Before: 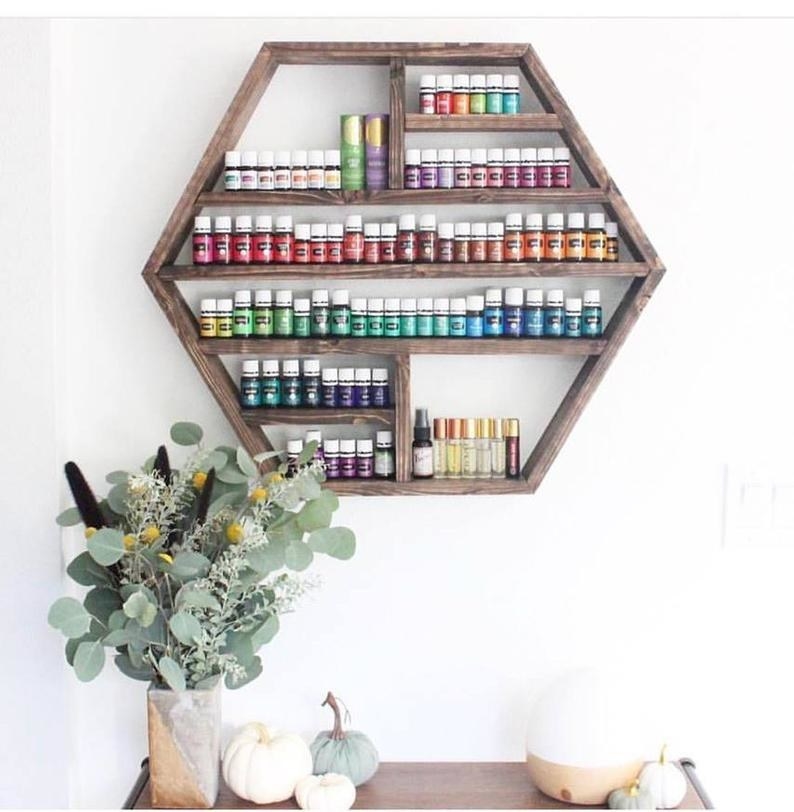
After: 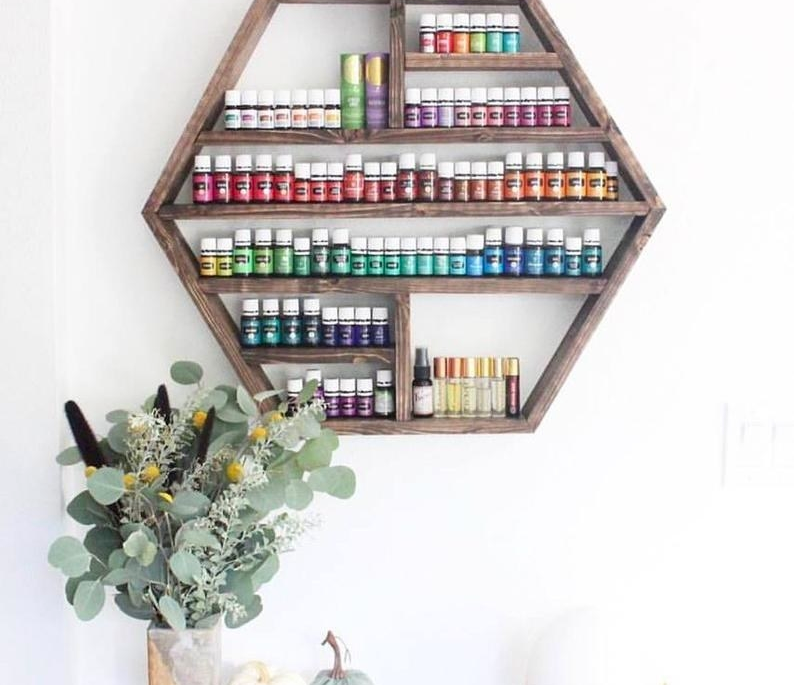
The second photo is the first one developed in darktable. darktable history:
contrast brightness saturation: contrast 0.038, saturation 0.074
crop: top 7.583%, bottom 8.013%
